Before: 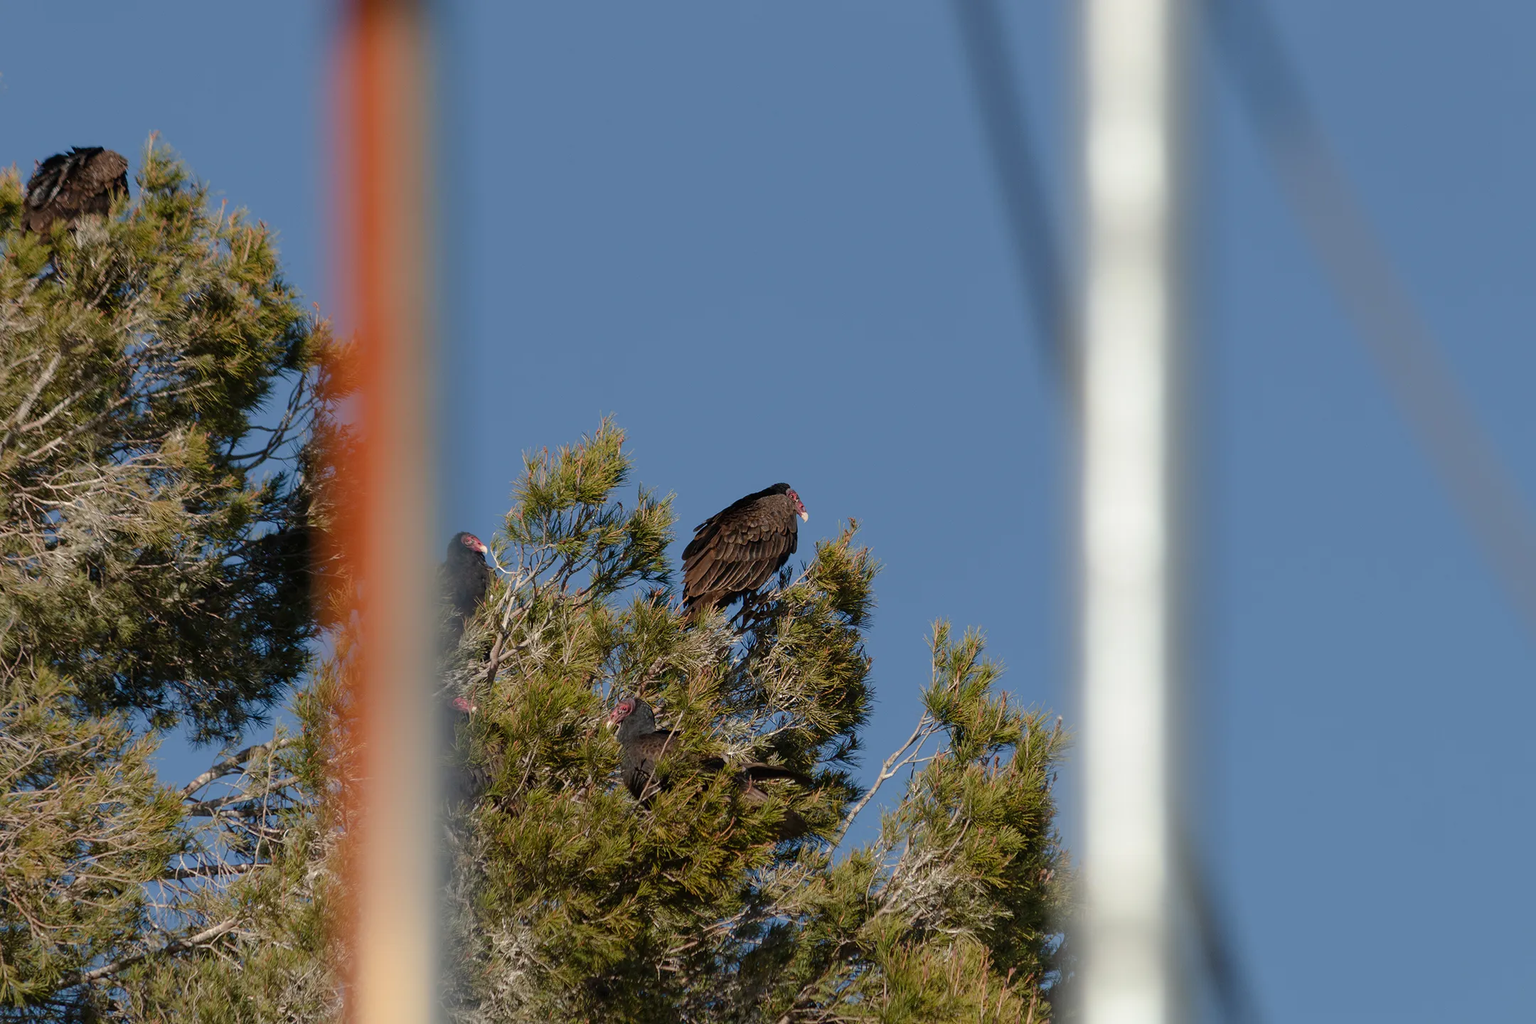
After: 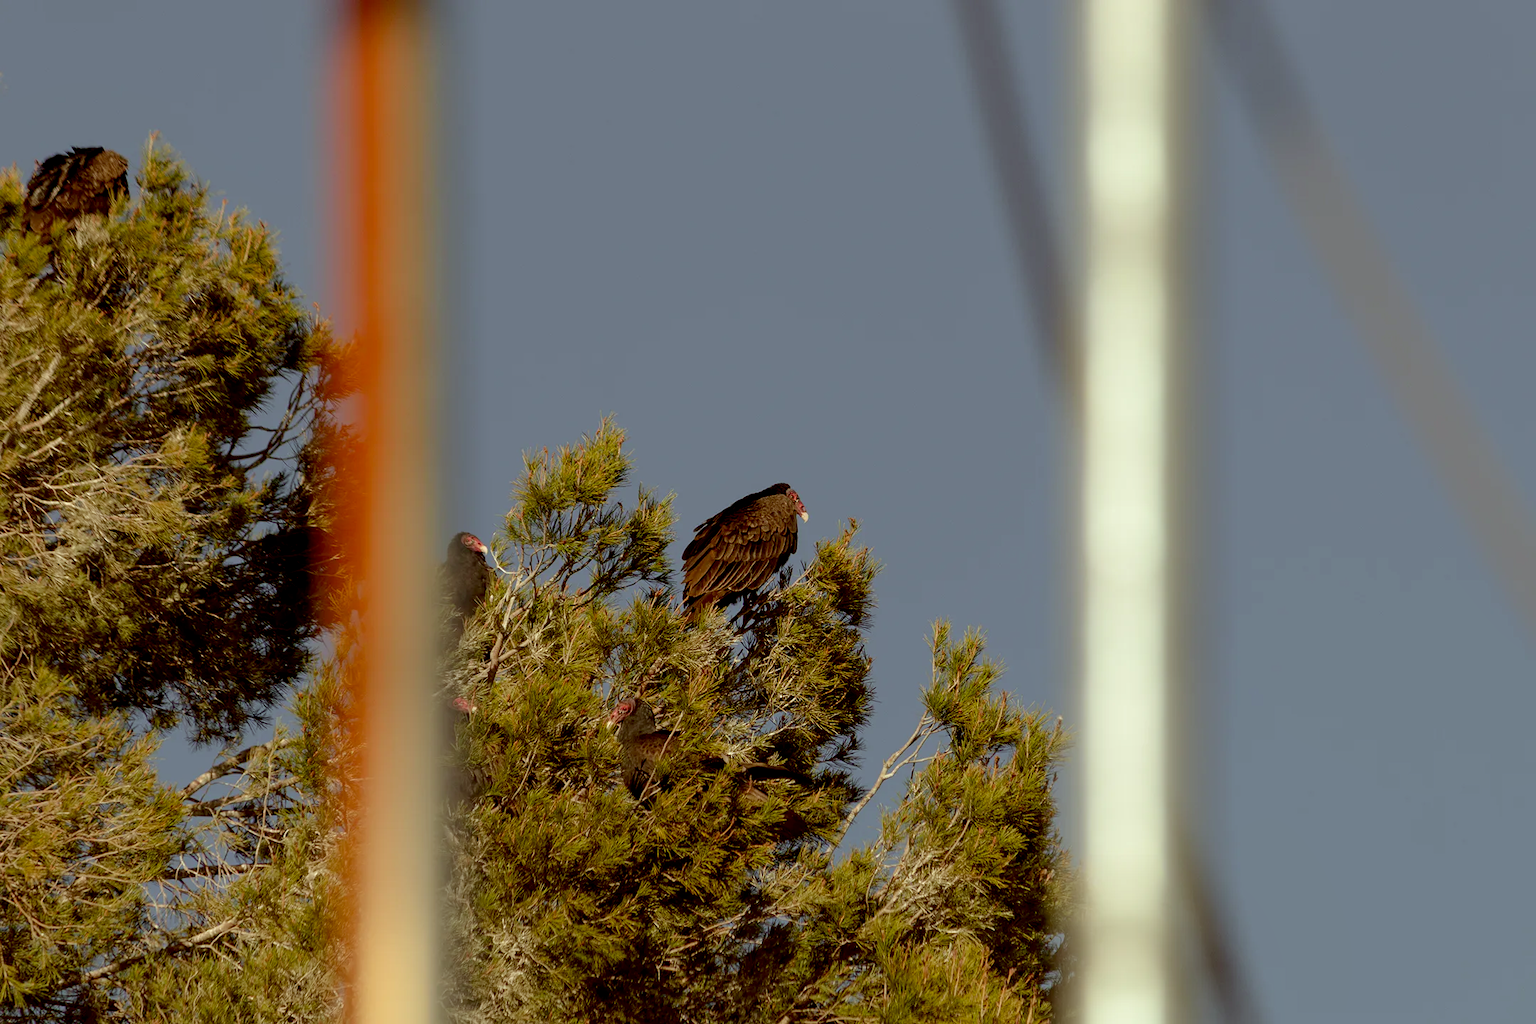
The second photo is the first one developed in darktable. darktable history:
exposure: black level correction 0.012, compensate highlight preservation false
tone equalizer: on, module defaults
color correction: highlights a* -5.94, highlights b* 9.48, shadows a* 10.12, shadows b* 23.94
